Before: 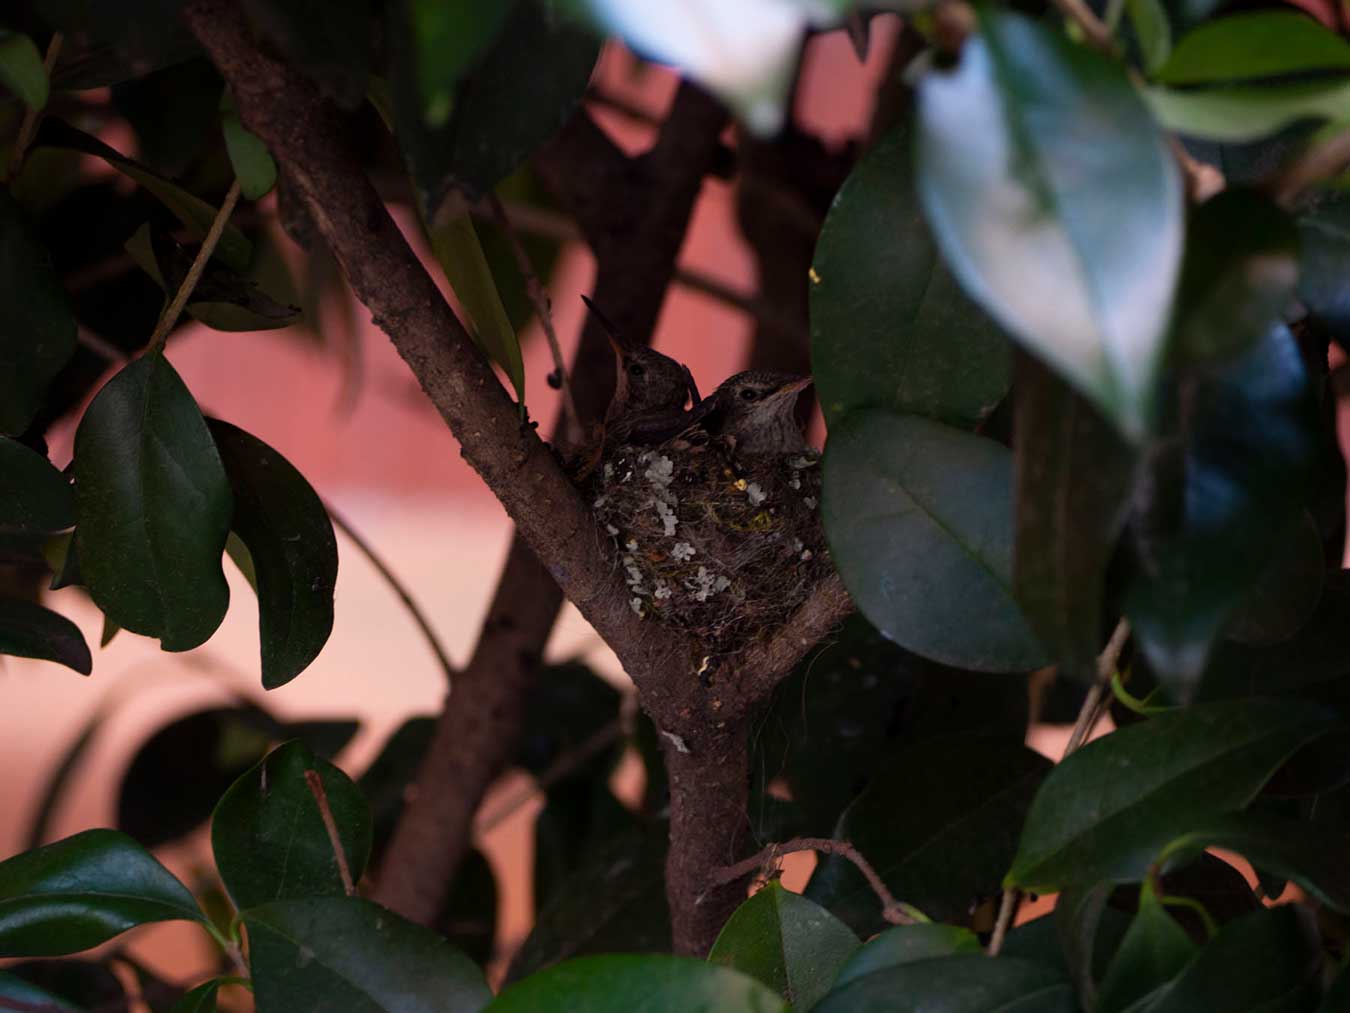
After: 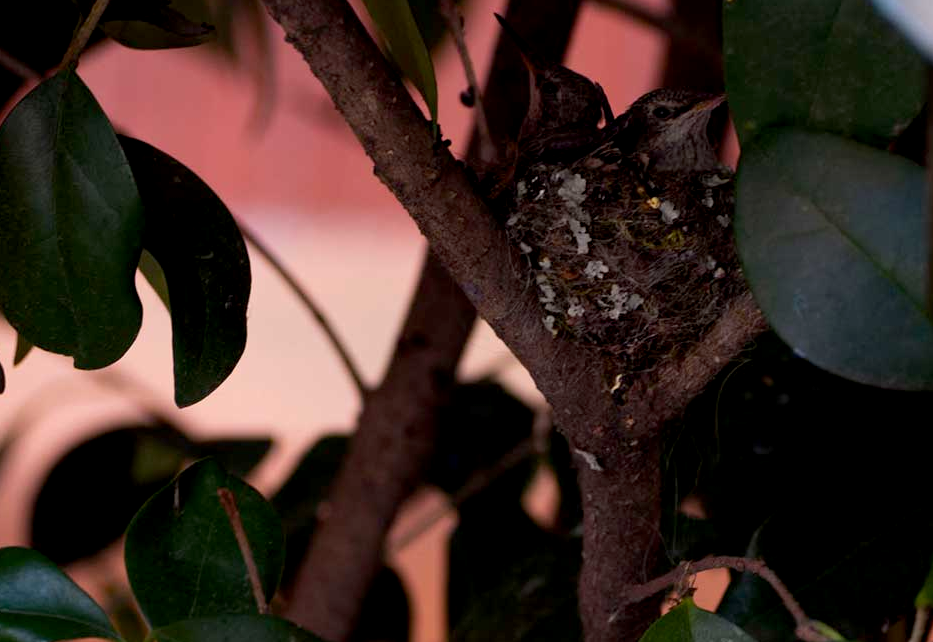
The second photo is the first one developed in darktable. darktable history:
crop: left 6.471%, top 27.93%, right 24.392%, bottom 8.683%
exposure: black level correction 0.005, exposure 0.006 EV, compensate highlight preservation false
